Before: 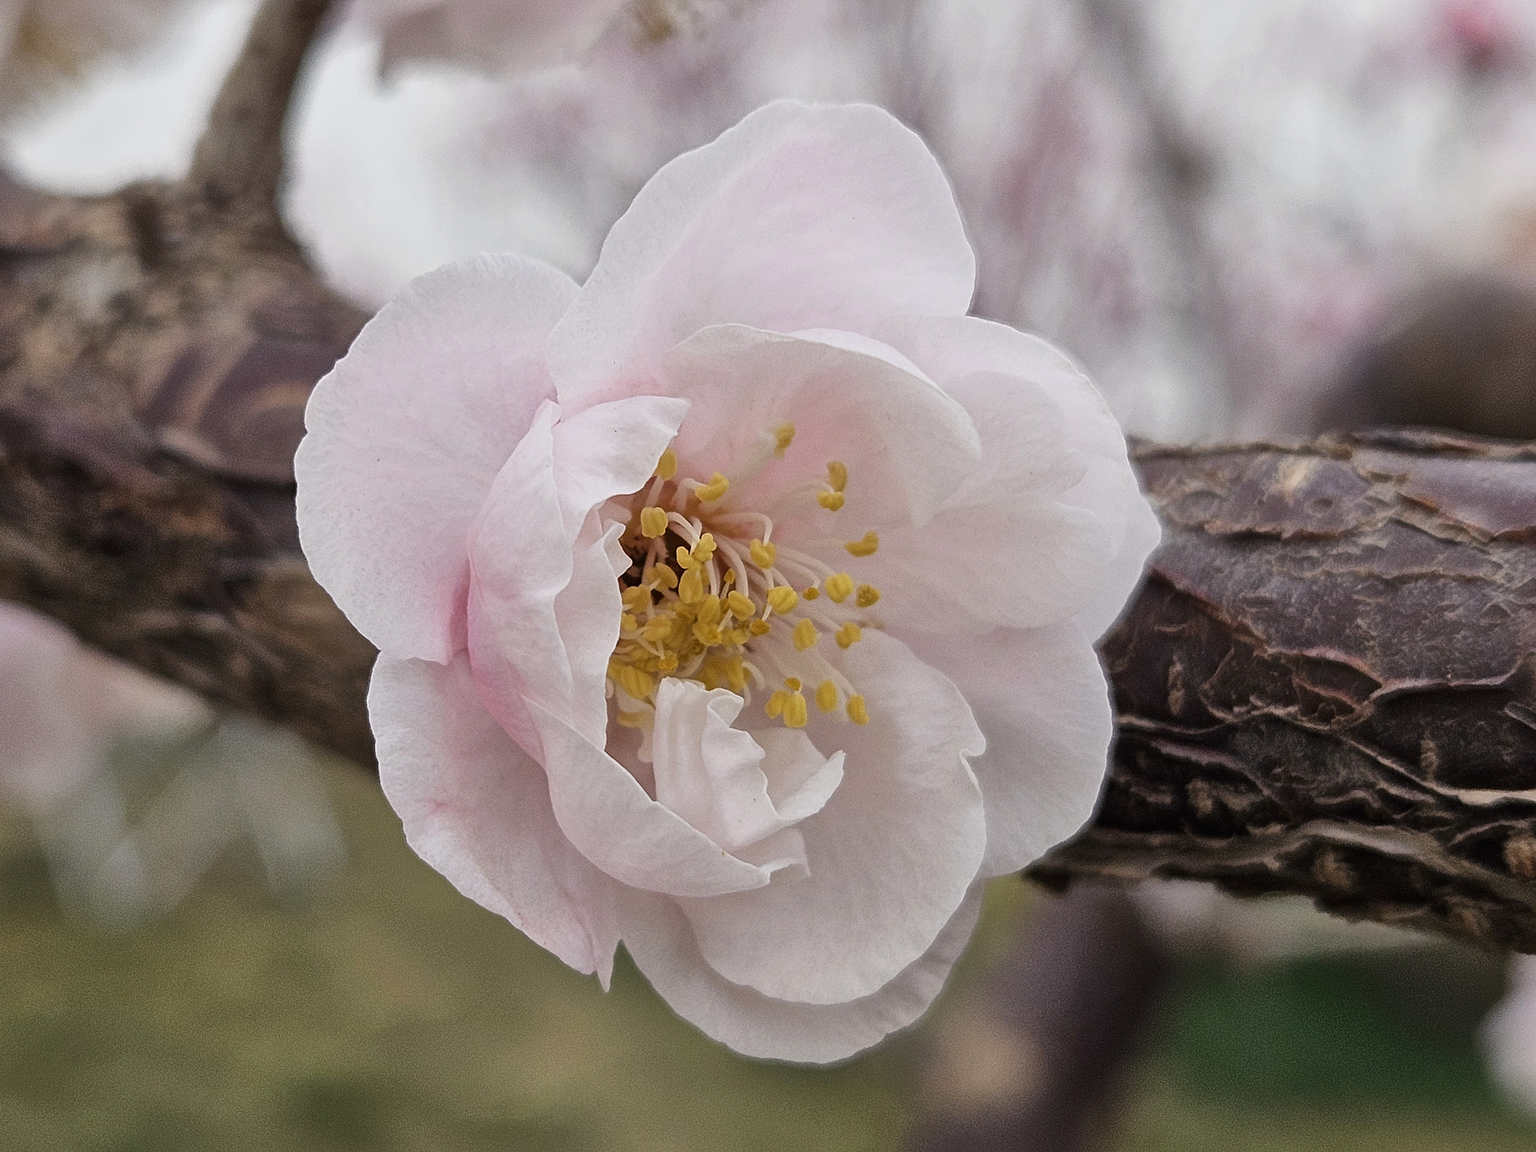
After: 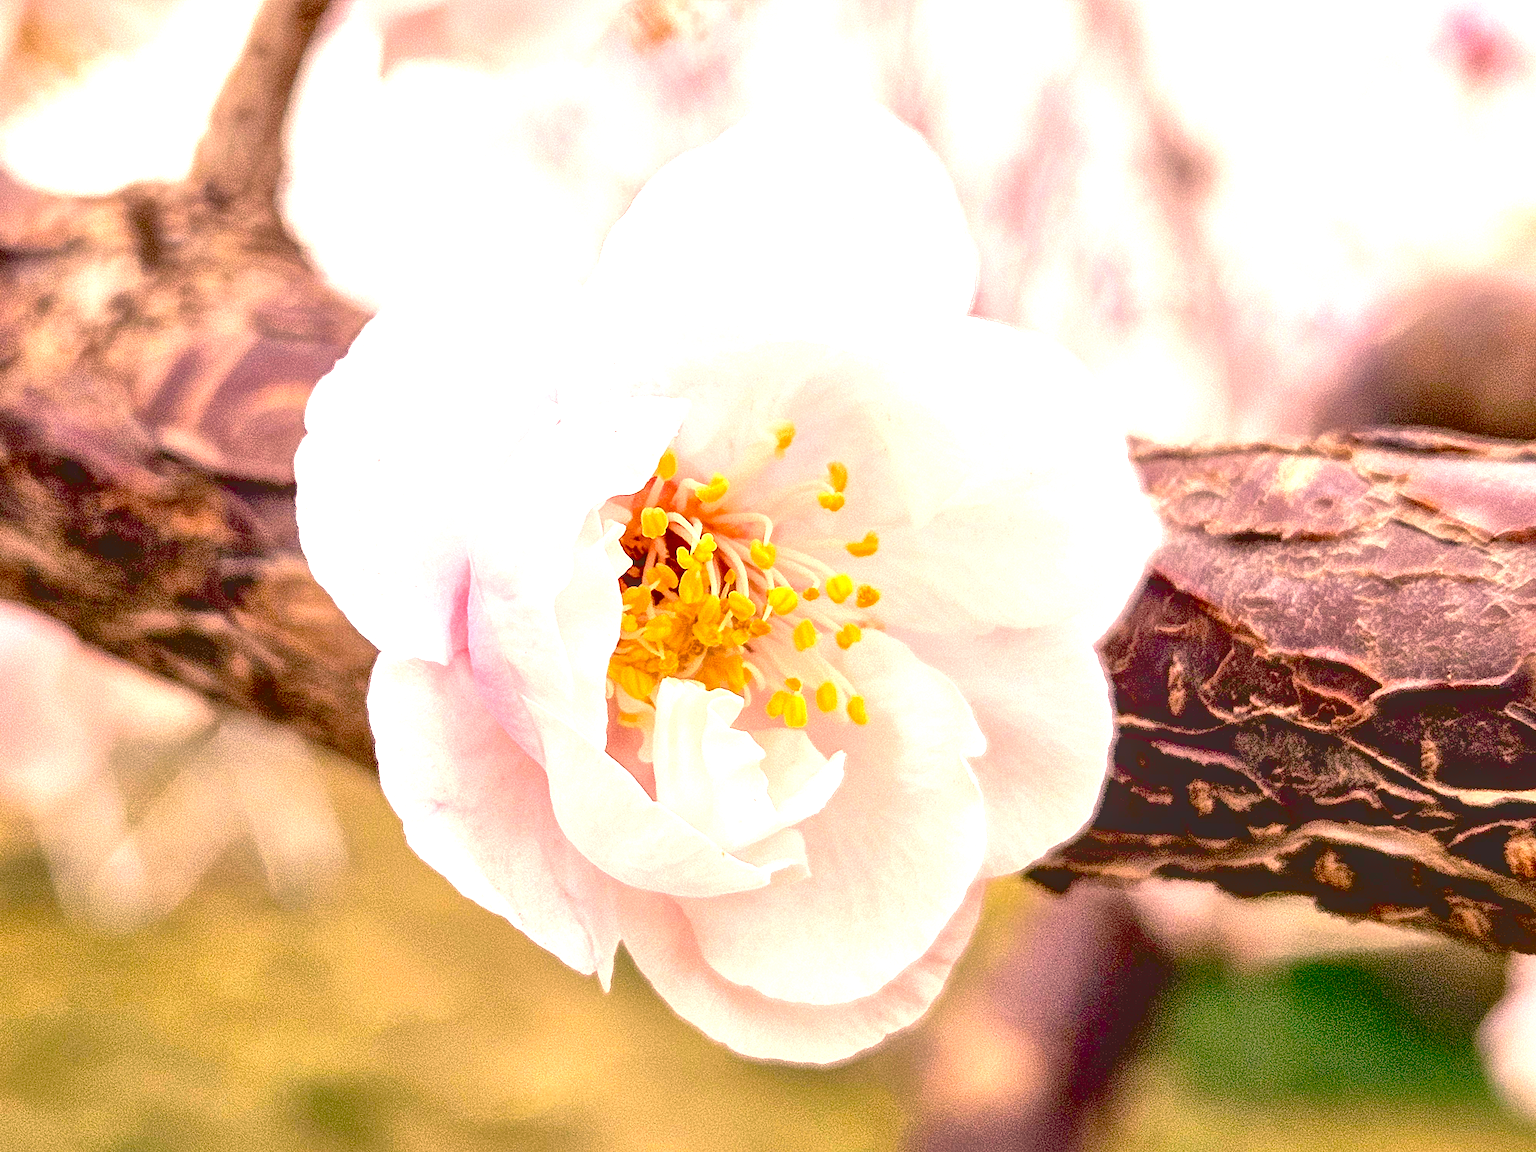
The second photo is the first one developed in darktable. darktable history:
local contrast: on, module defaults
tone curve: curves: ch0 [(0, 0.137) (1, 1)], color space Lab, independent channels, preserve colors none
color correction: highlights a* 22.24, highlights b* 22.33
exposure: black level correction 0.015, exposure 1.771 EV, compensate highlight preservation false
